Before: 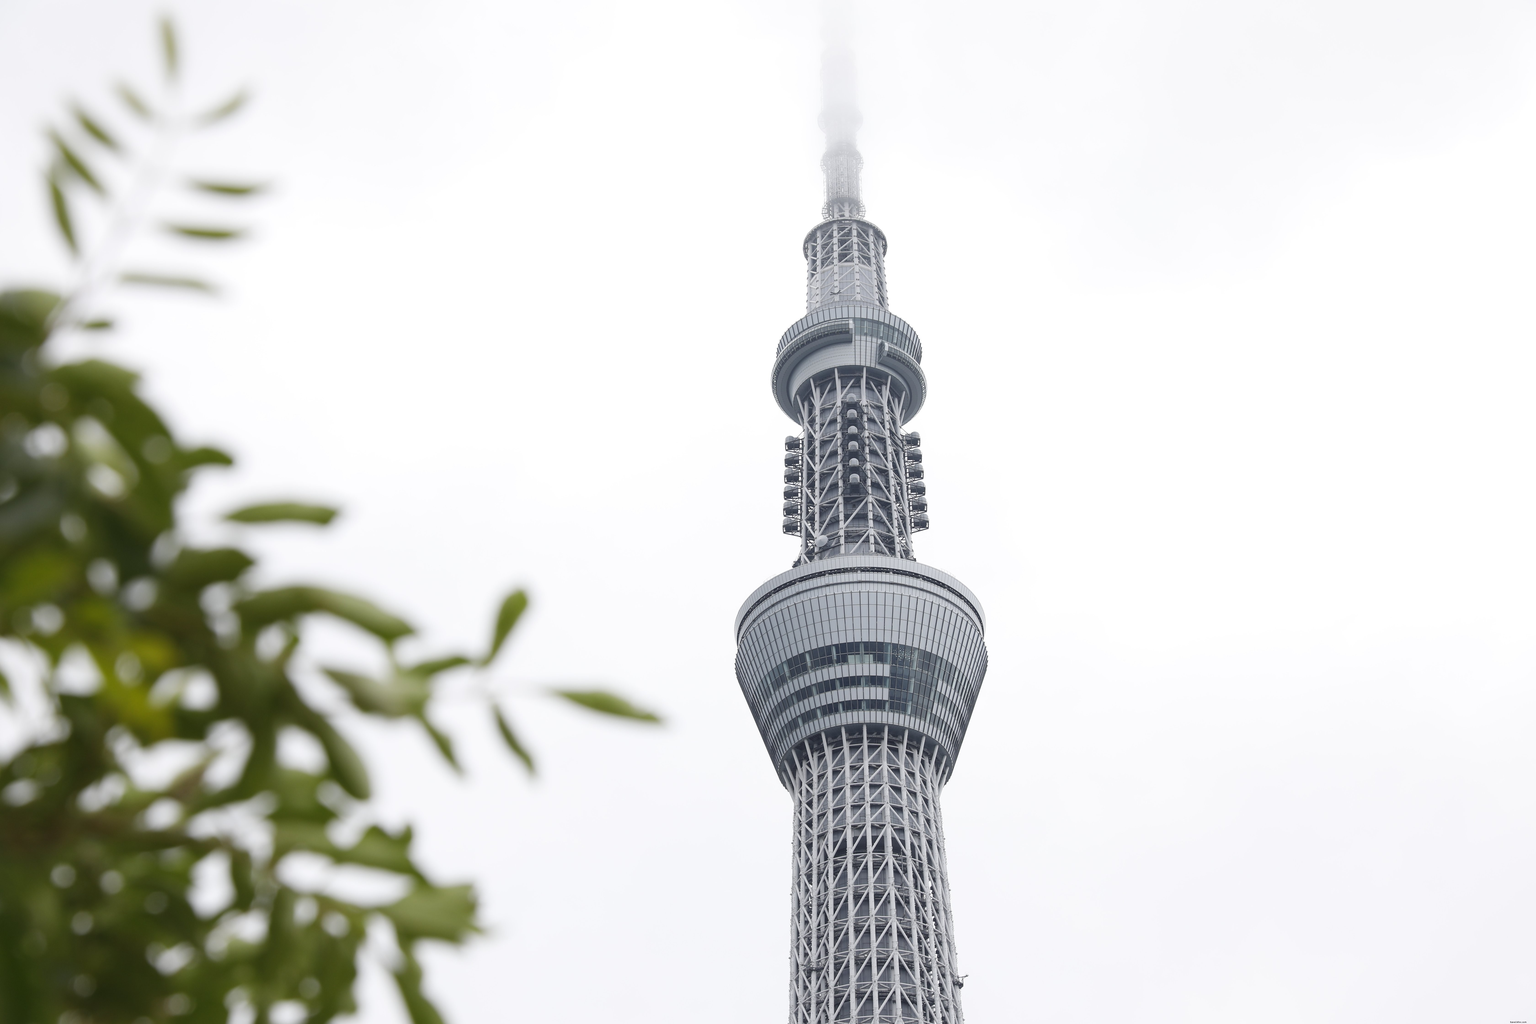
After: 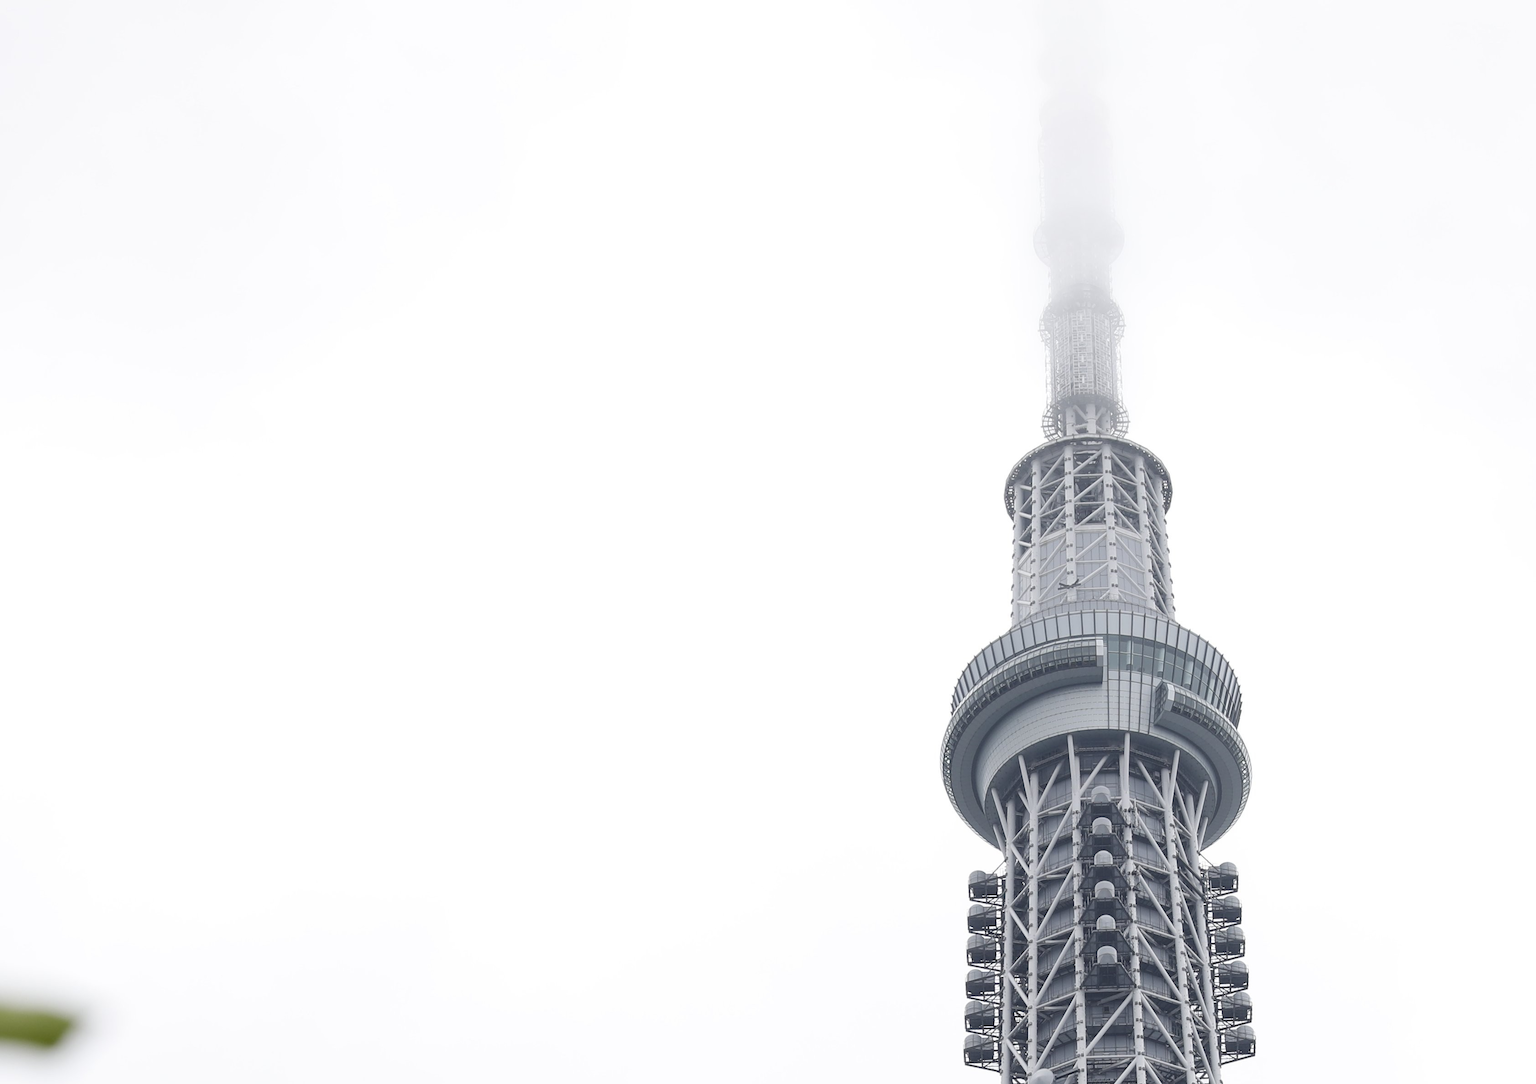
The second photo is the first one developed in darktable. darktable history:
crop: left 19.552%, right 30.353%, bottom 46.961%
